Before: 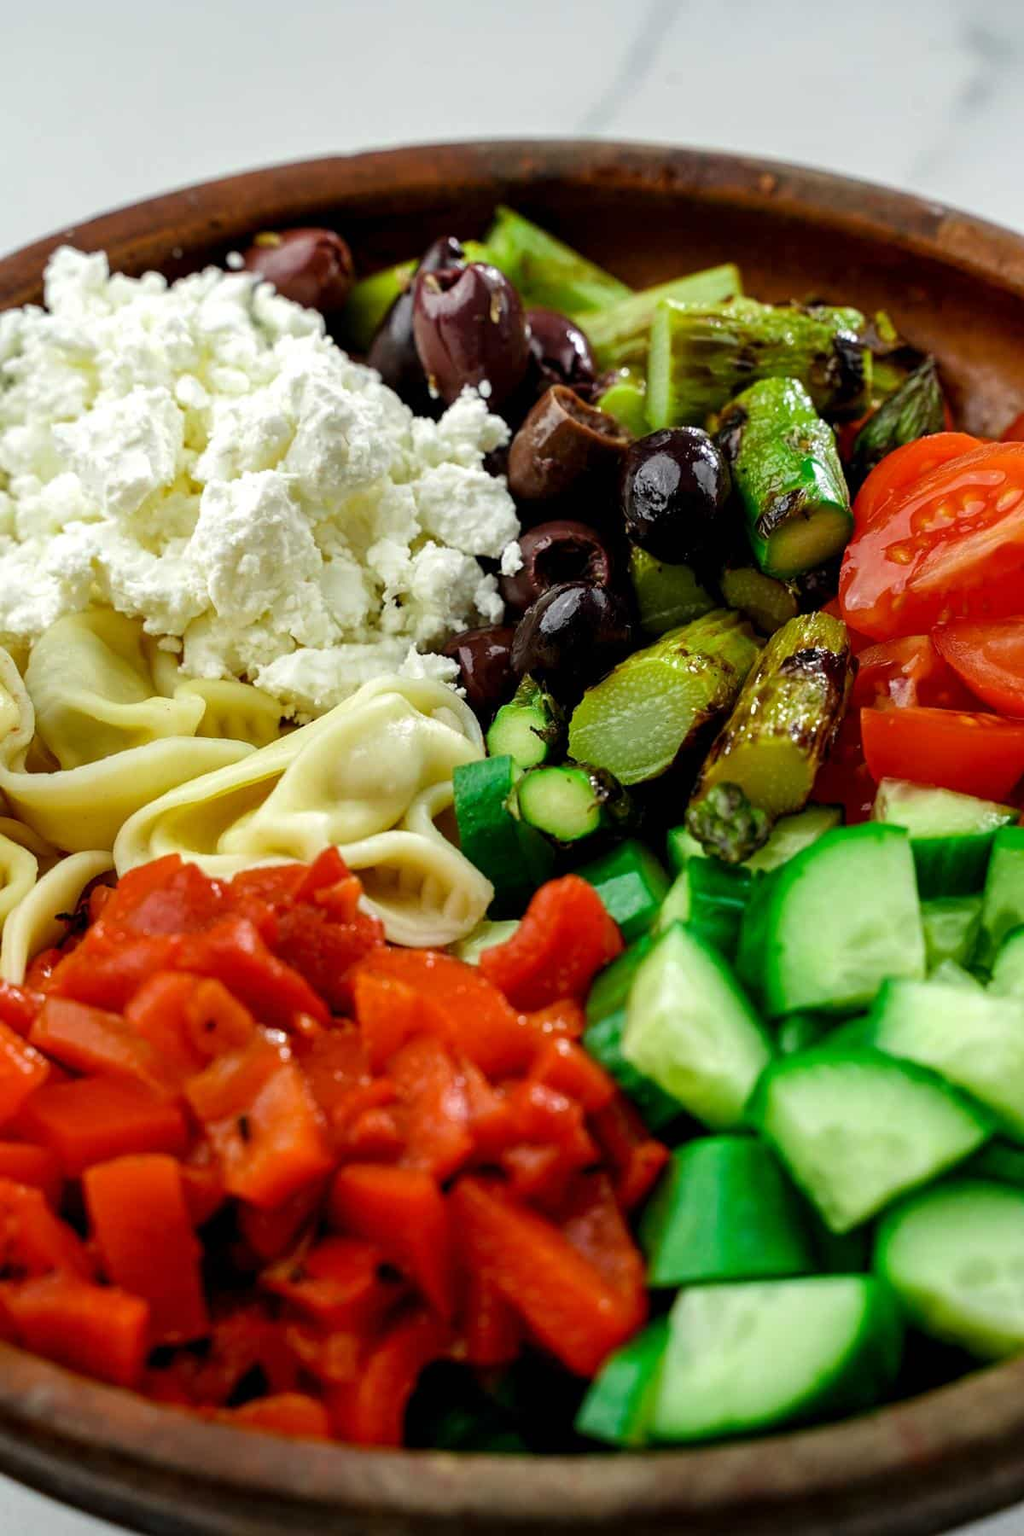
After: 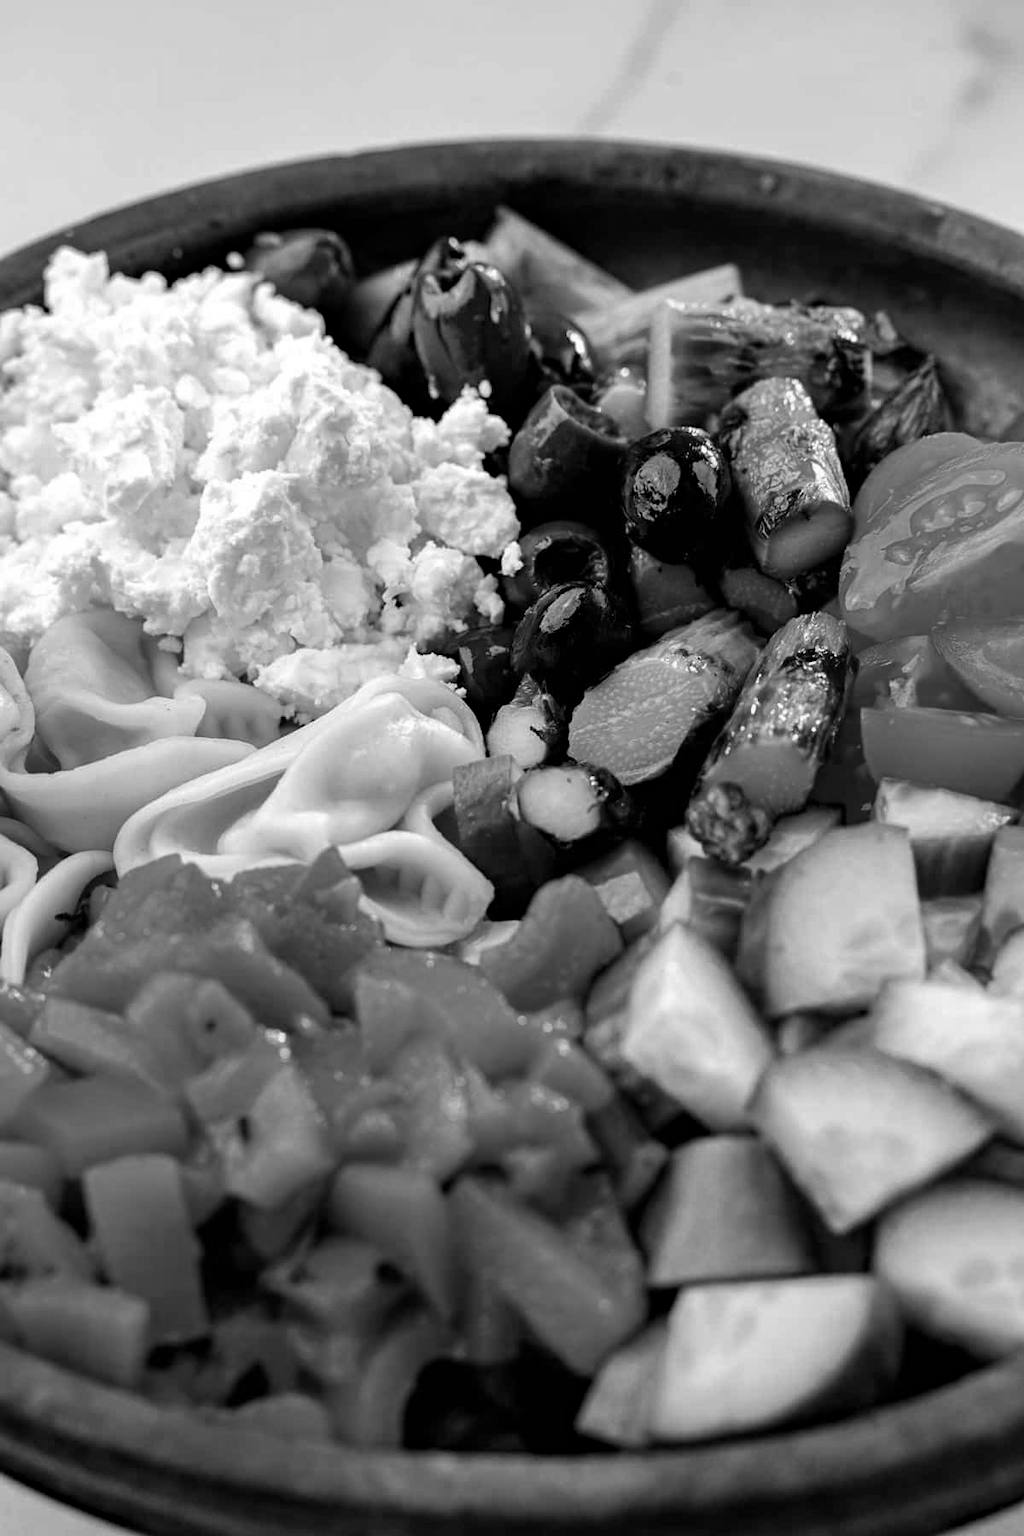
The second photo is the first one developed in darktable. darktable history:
monochrome: on, module defaults
haze removal: strength 0.29, distance 0.25, compatibility mode true, adaptive false
